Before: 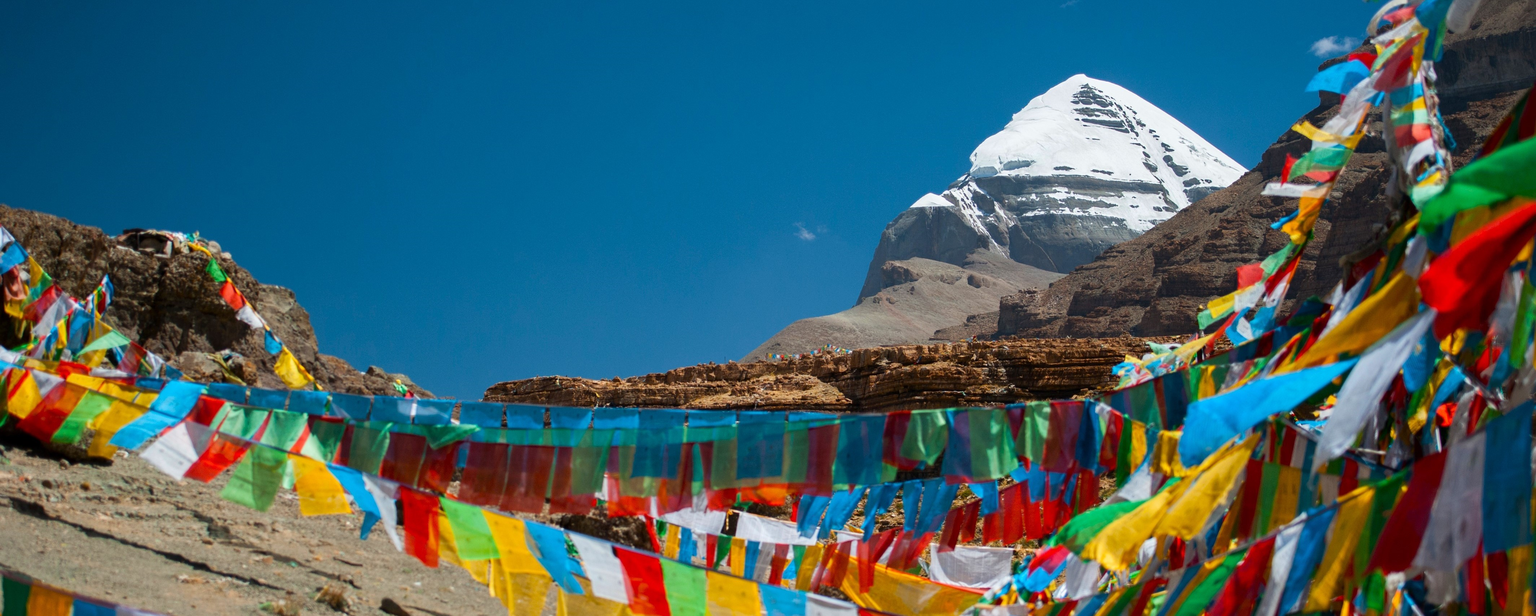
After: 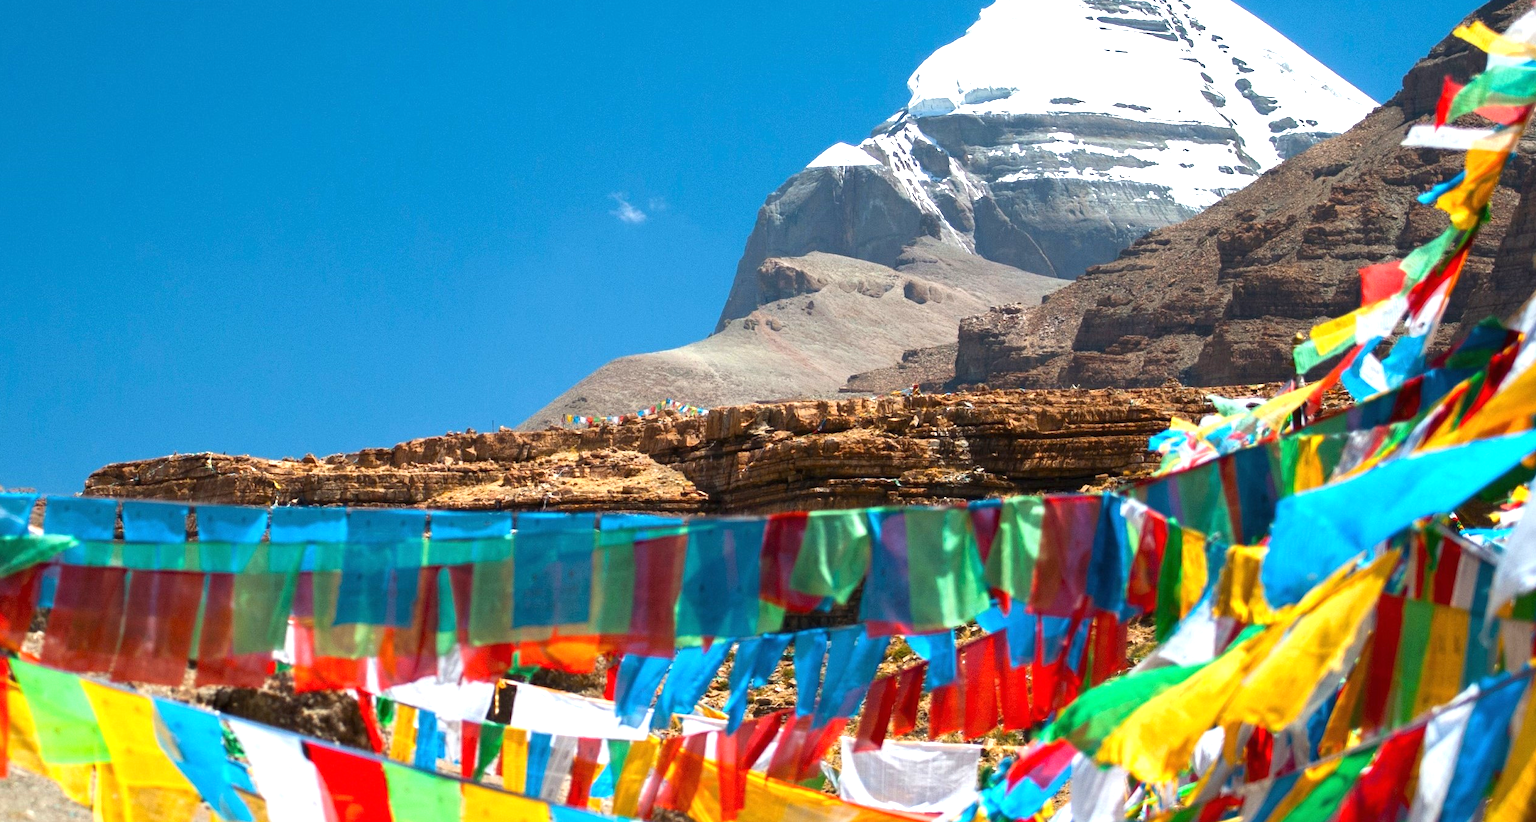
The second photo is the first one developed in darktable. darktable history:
crop and rotate: left 28.274%, top 17.704%, right 12.698%, bottom 3.505%
exposure: black level correction 0, exposure 1.001 EV, compensate highlight preservation false
